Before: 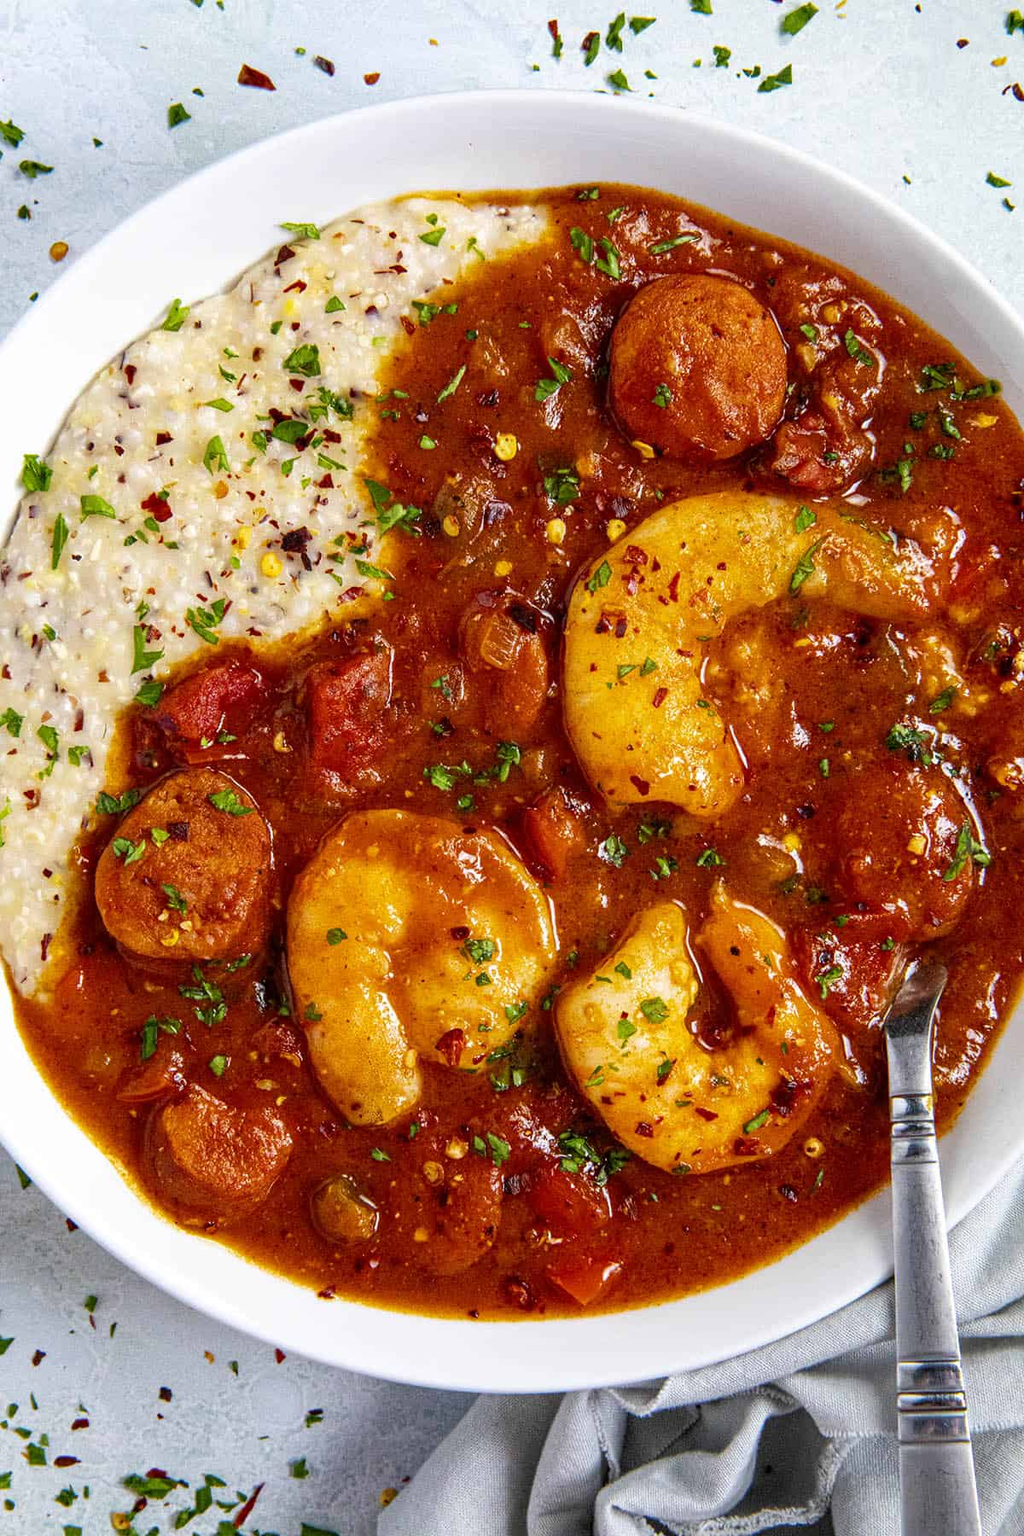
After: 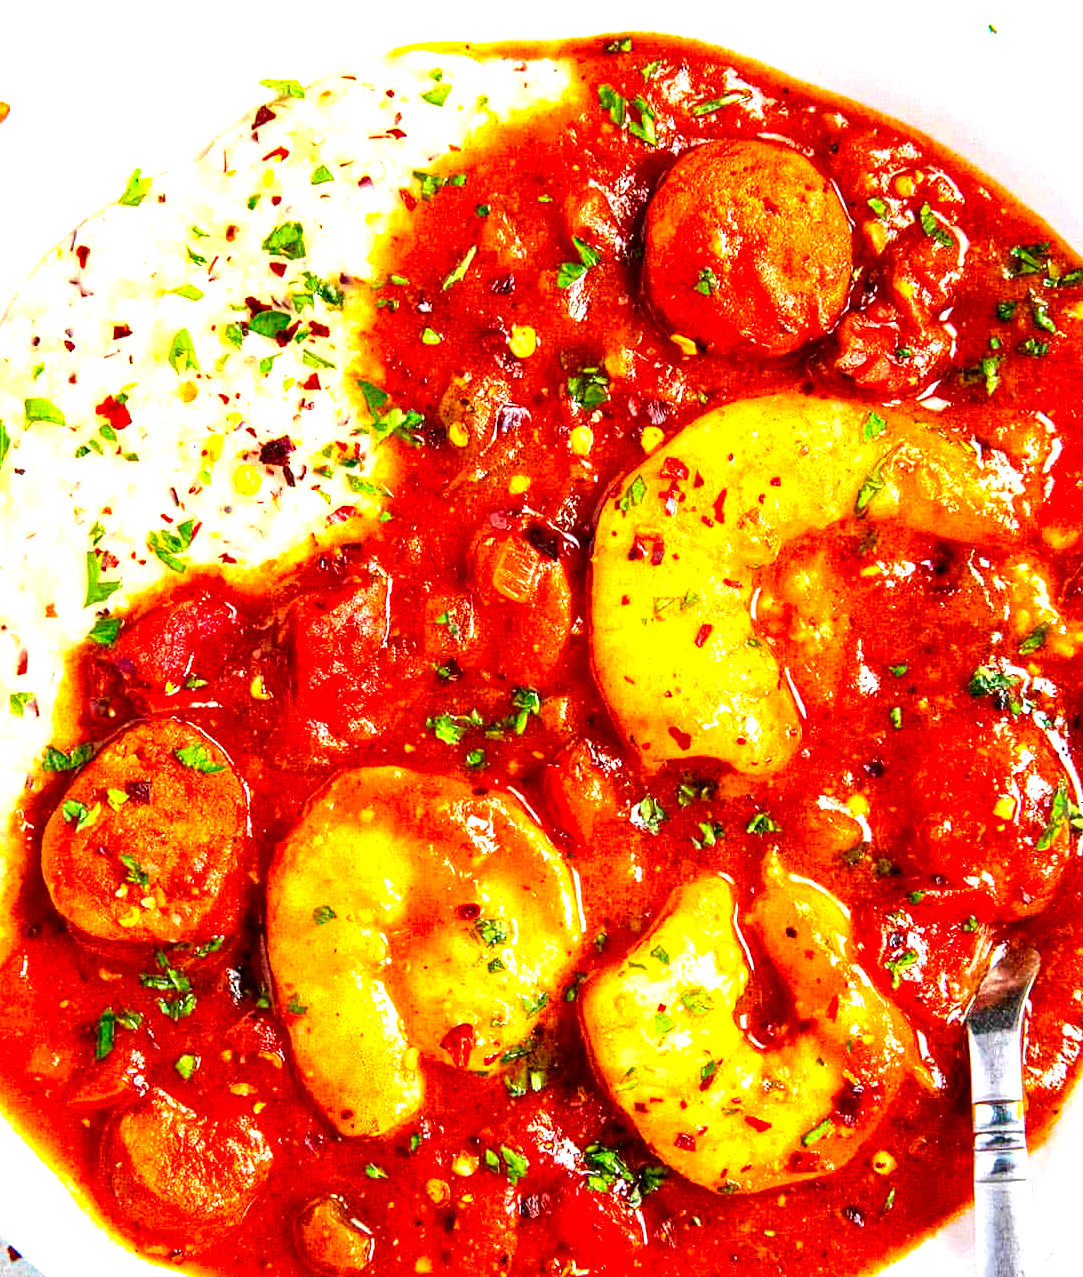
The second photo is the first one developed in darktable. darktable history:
exposure: black level correction 0, exposure 1.486 EV, compensate highlight preservation false
contrast brightness saturation: contrast 0.128, brightness -0.049, saturation 0.152
crop: left 5.861%, top 10.156%, right 3.814%, bottom 18.872%
